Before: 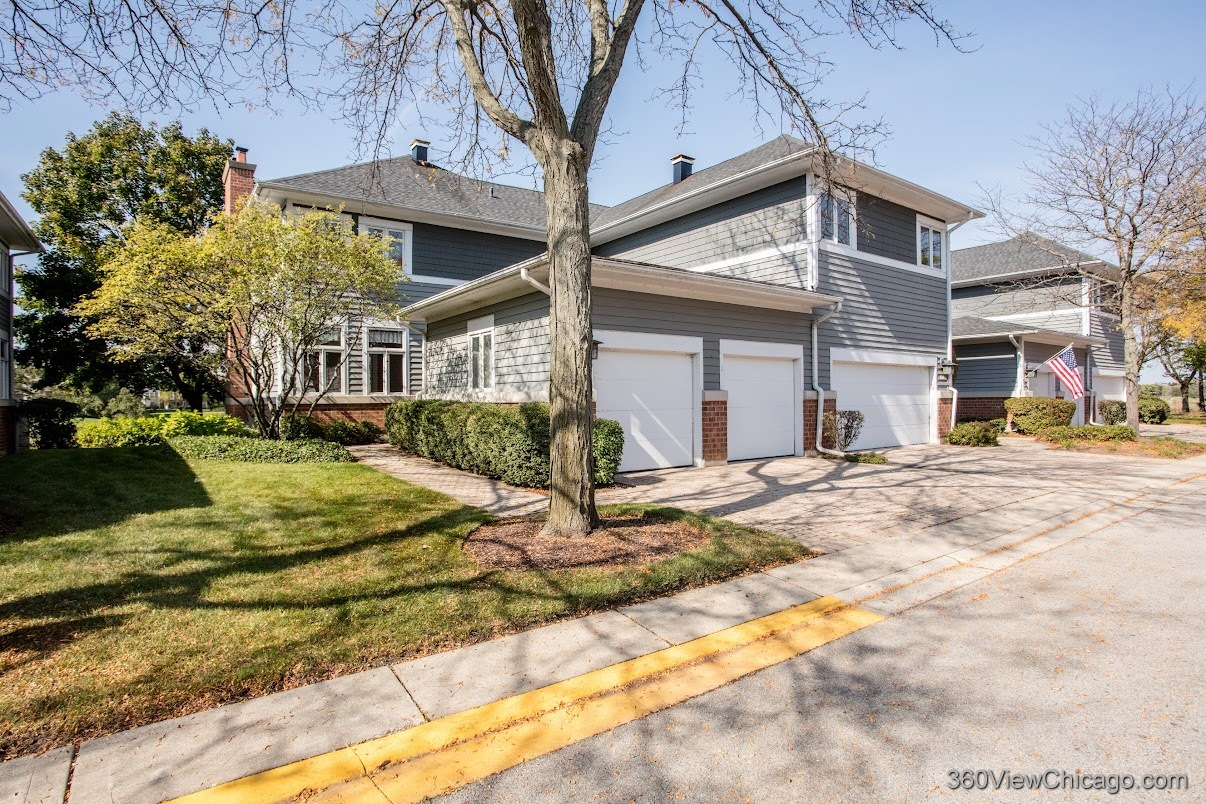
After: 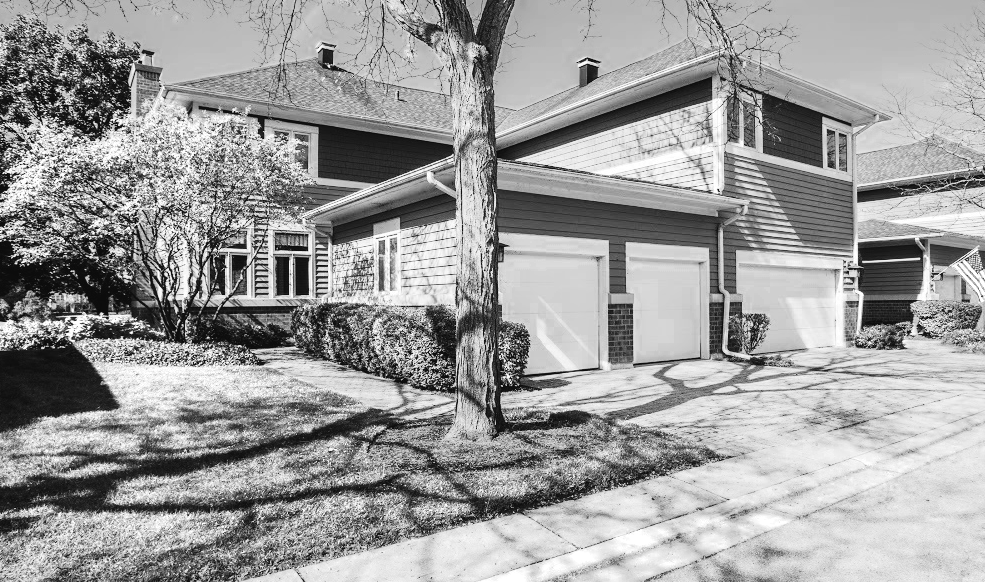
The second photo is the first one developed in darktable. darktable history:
contrast brightness saturation: contrast 0.169, saturation 0.323
crop: left 7.815%, top 12.084%, right 10.436%, bottom 15.448%
tone curve: curves: ch0 [(0, 0.032) (0.181, 0.156) (0.751, 0.829) (1, 1)], color space Lab, independent channels, preserve colors none
color zones: curves: ch0 [(0.002, 0.593) (0.143, 0.417) (0.285, 0.541) (0.455, 0.289) (0.608, 0.327) (0.727, 0.283) (0.869, 0.571) (1, 0.603)]; ch1 [(0, 0) (0.143, 0) (0.286, 0) (0.429, 0) (0.571, 0) (0.714, 0) (0.857, 0)]
